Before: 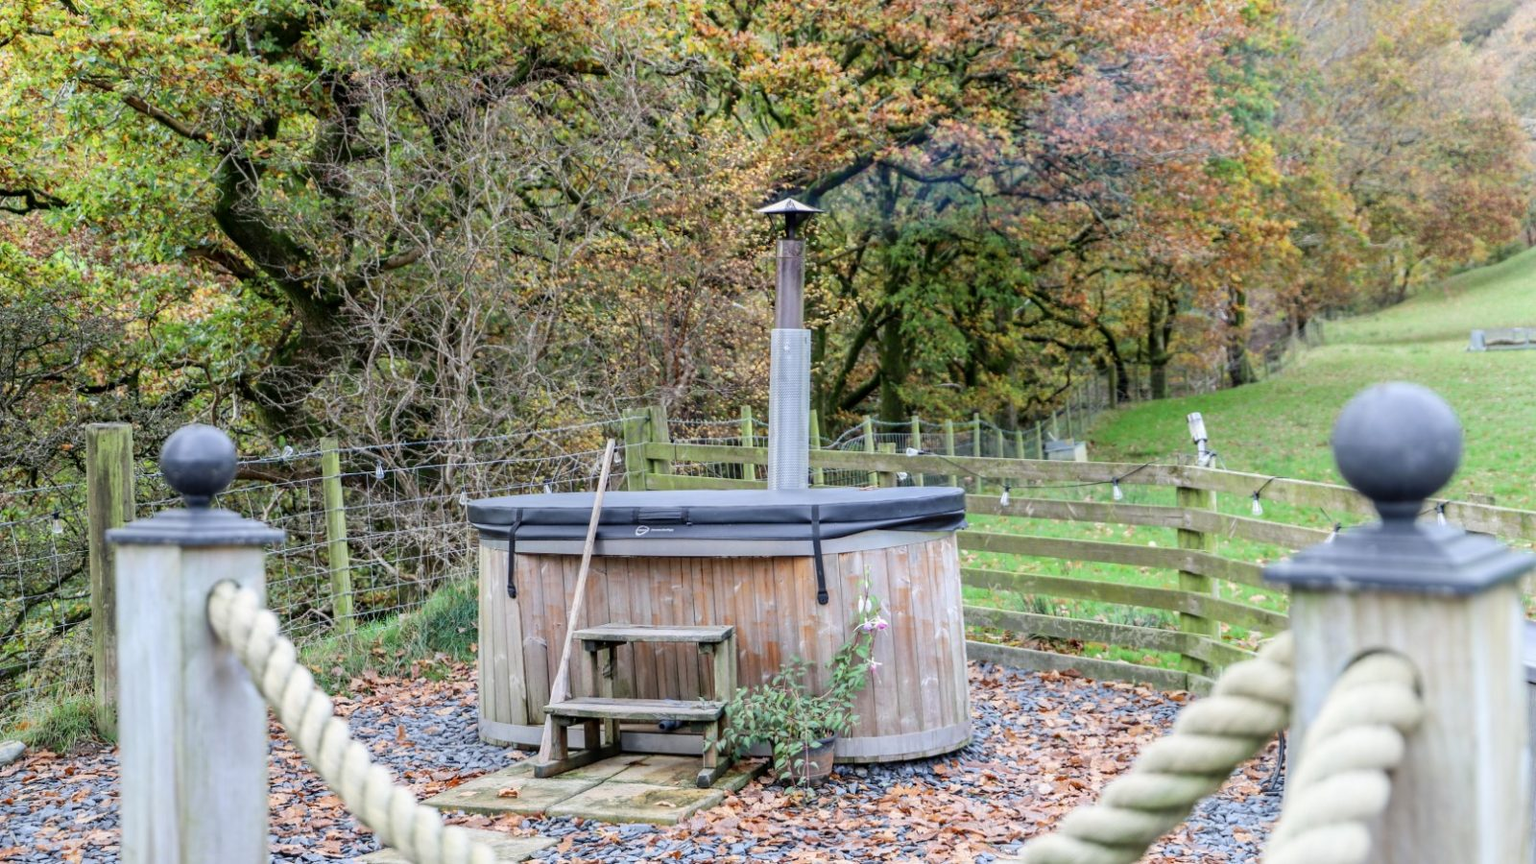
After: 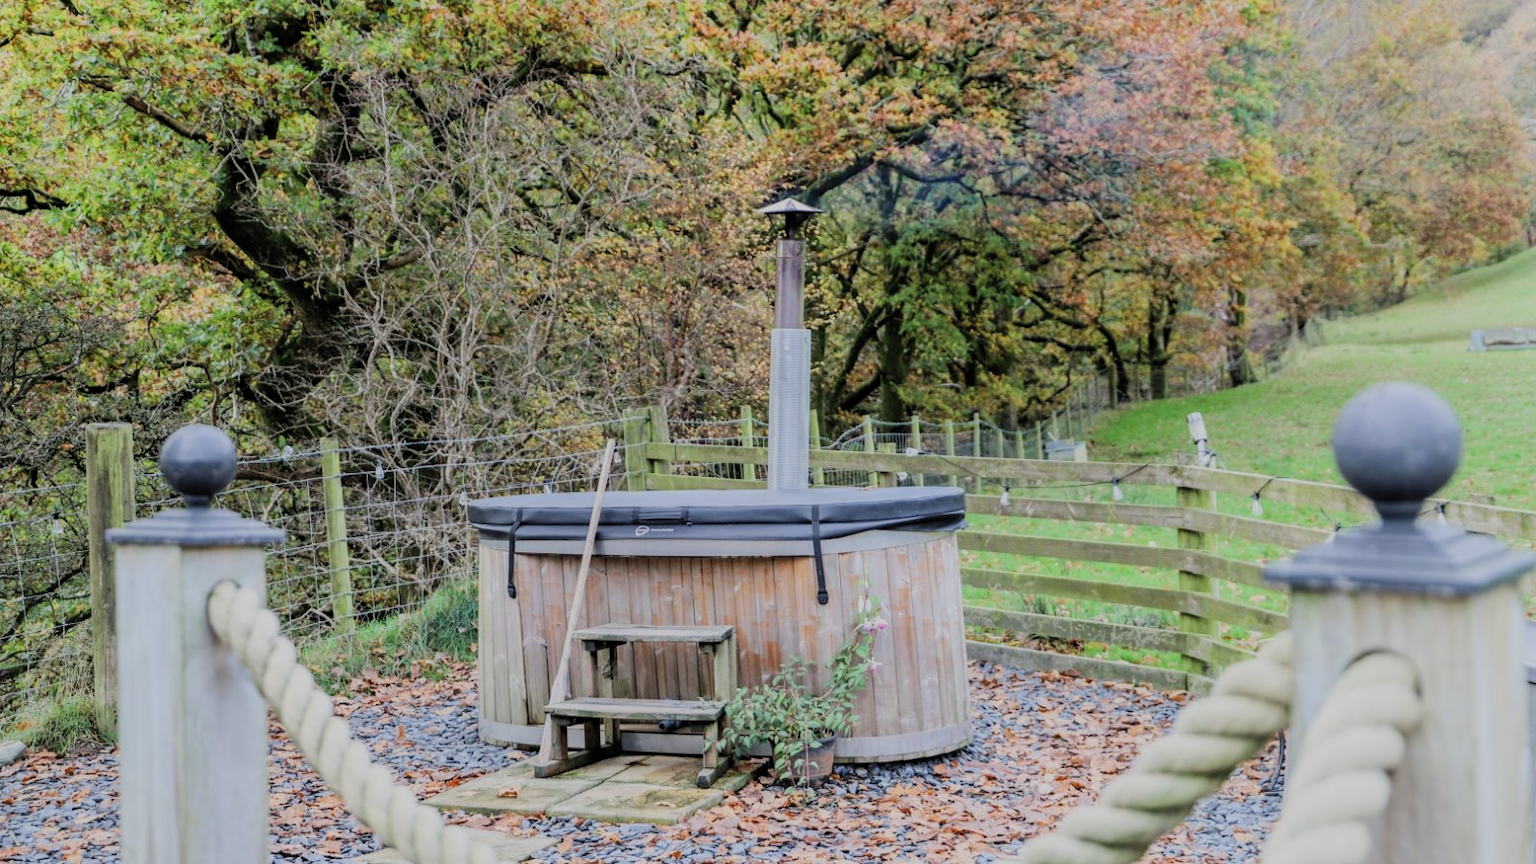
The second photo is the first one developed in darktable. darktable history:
filmic rgb: black relative exposure -7.65 EV, white relative exposure 4.56 EV, hardness 3.61, preserve chrominance RGB euclidean norm, color science v5 (2021), contrast in shadows safe, contrast in highlights safe
